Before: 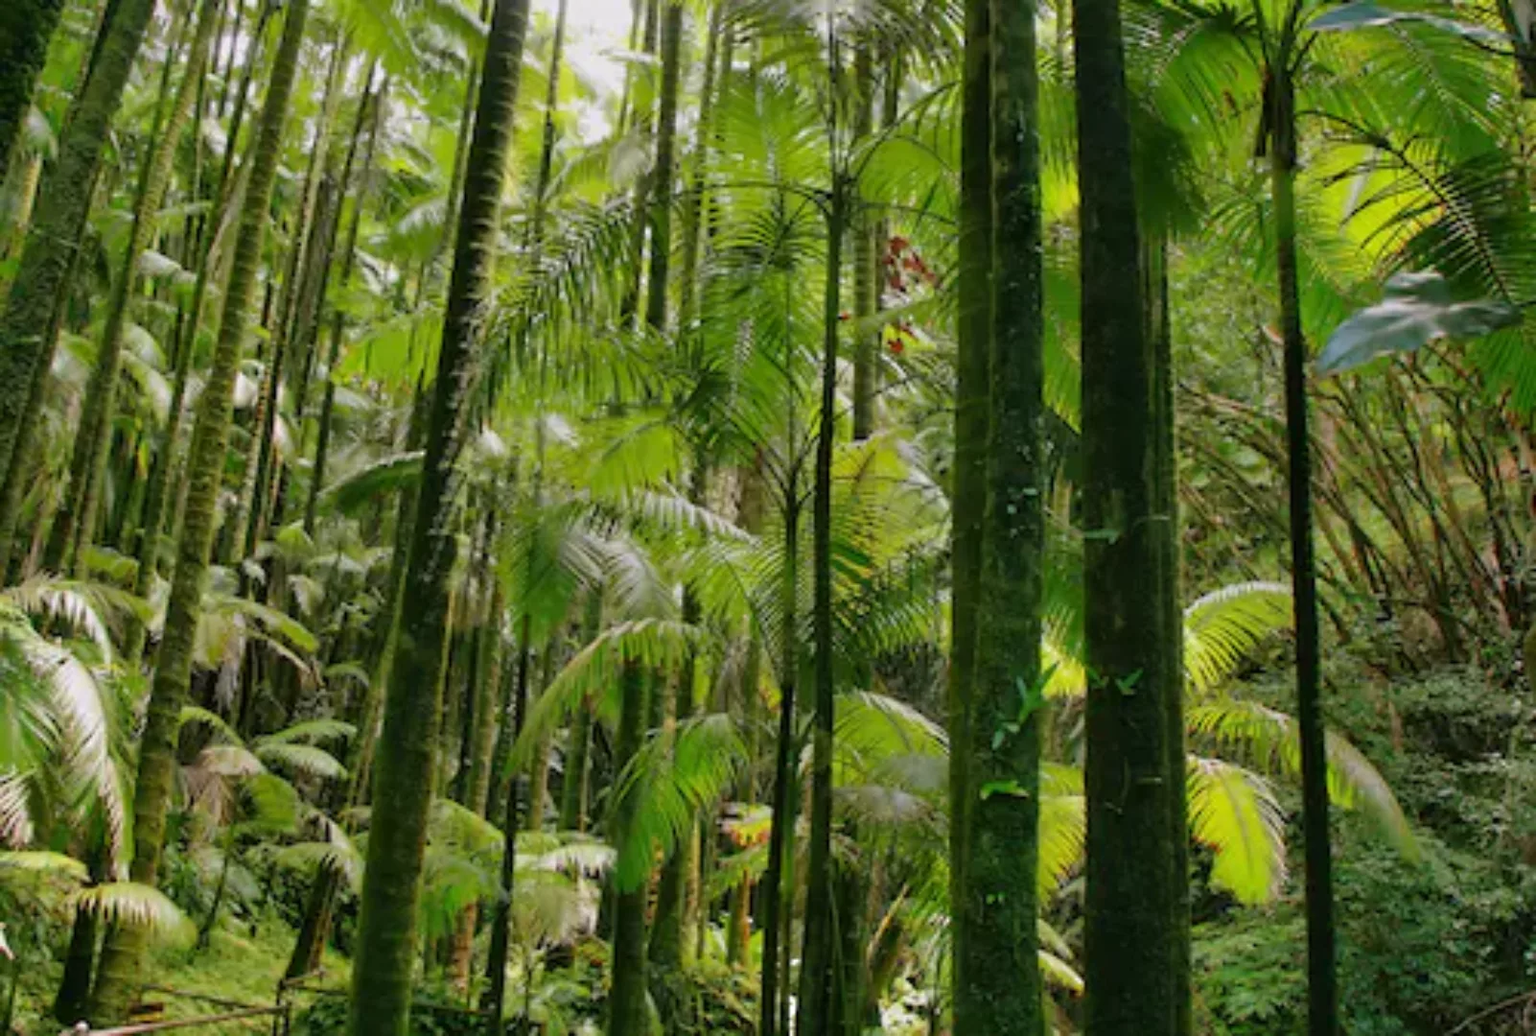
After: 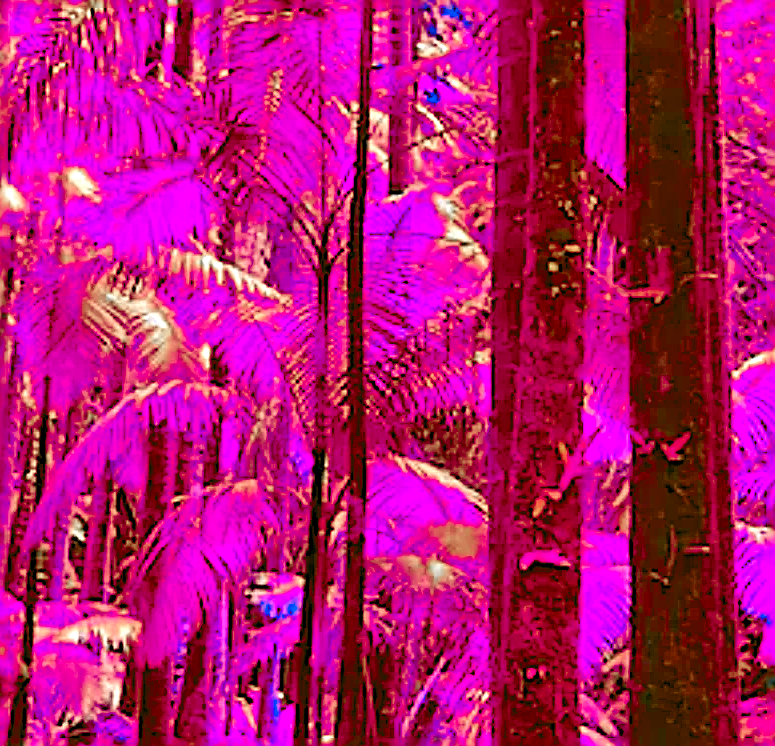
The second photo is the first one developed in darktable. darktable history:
sharpen: radius 3.173, amount 1.725
crop: left 31.336%, top 24.515%, right 20.24%, bottom 6.388%
exposure: black level correction 0, exposure 0.91 EV, compensate highlight preservation false
contrast brightness saturation: contrast 0.066, brightness 0.176, saturation 0.408
shadows and highlights: shadows 31.14, highlights 0.243, soften with gaussian
local contrast: mode bilateral grid, contrast 19, coarseness 20, detail 150%, midtone range 0.2
color balance rgb: power › chroma 0.253%, power › hue 61°, perceptual saturation grading › global saturation 19.523%, perceptual saturation grading › highlights -25.394%, perceptual saturation grading › shadows 50.142%
color zones: curves: ch0 [(0.826, 0.353)]; ch1 [(0.242, 0.647) (0.889, 0.342)]; ch2 [(0.246, 0.089) (0.969, 0.068)]
